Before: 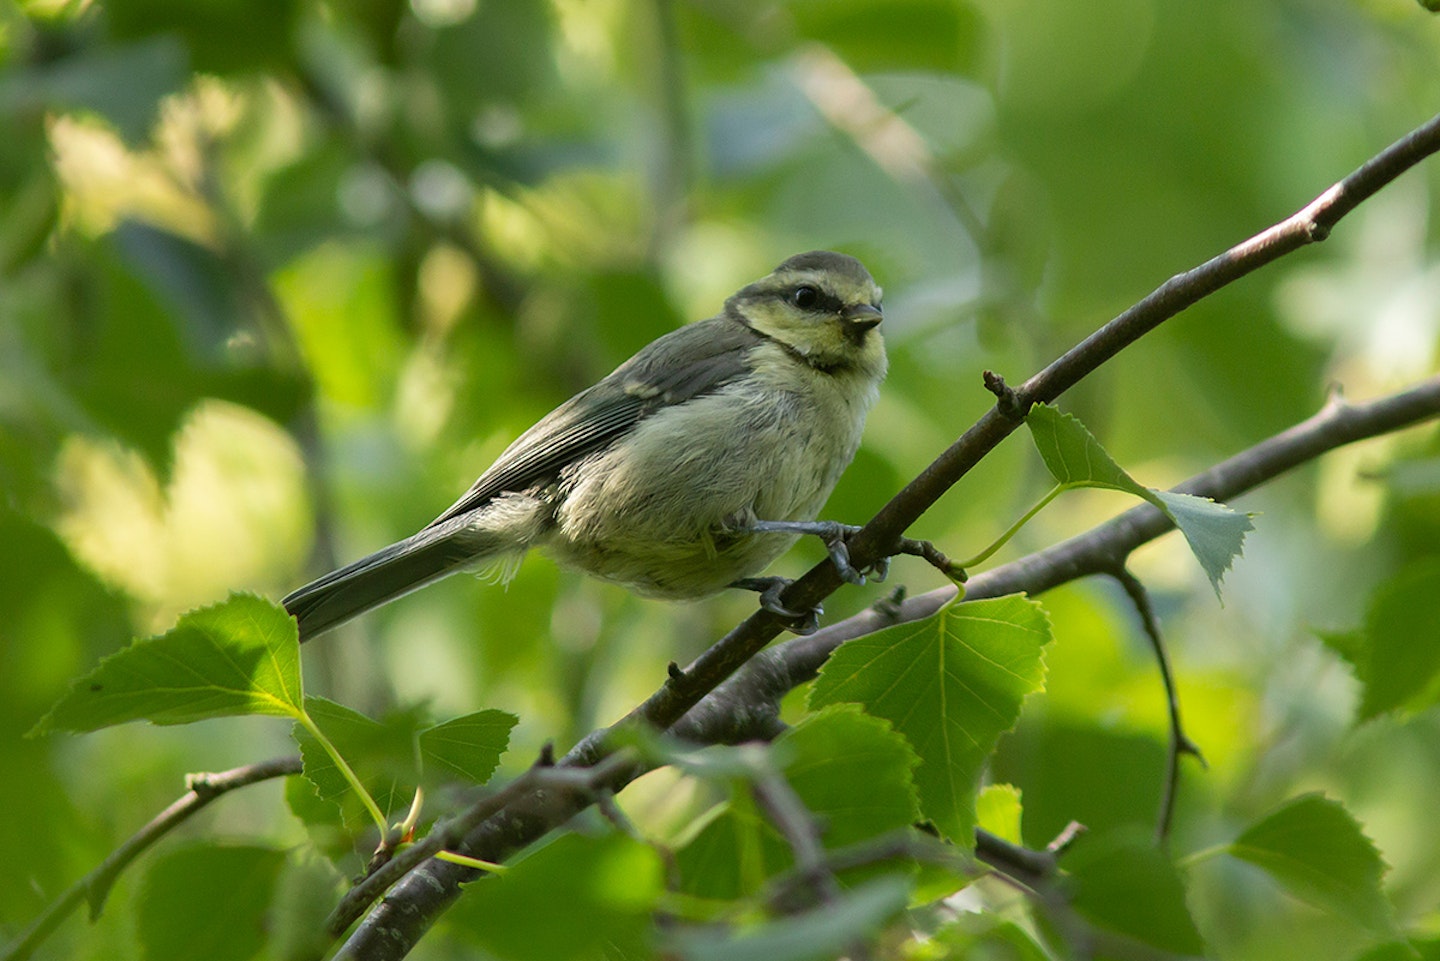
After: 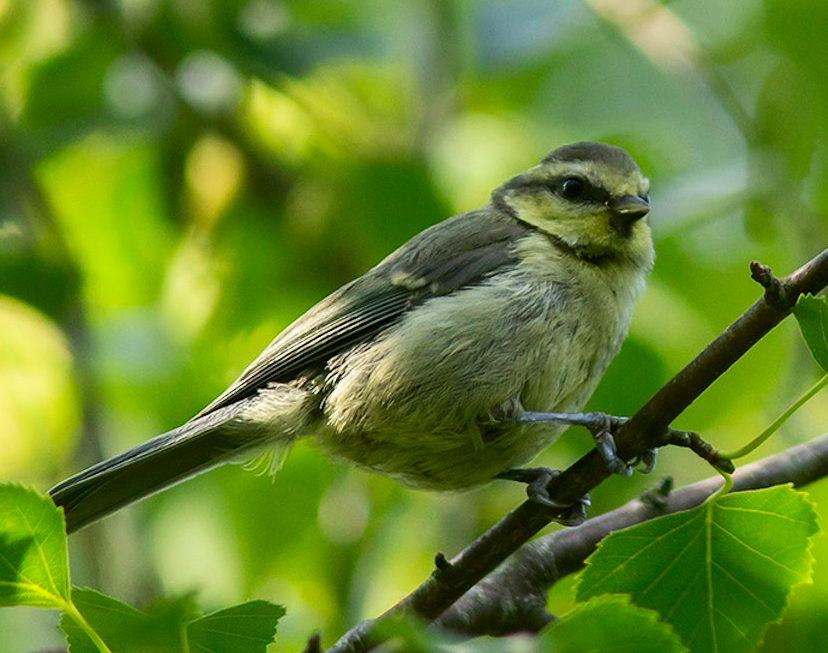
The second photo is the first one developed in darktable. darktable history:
contrast brightness saturation: contrast 0.159, saturation 0.319
crop: left 16.213%, top 11.419%, right 26.227%, bottom 20.536%
